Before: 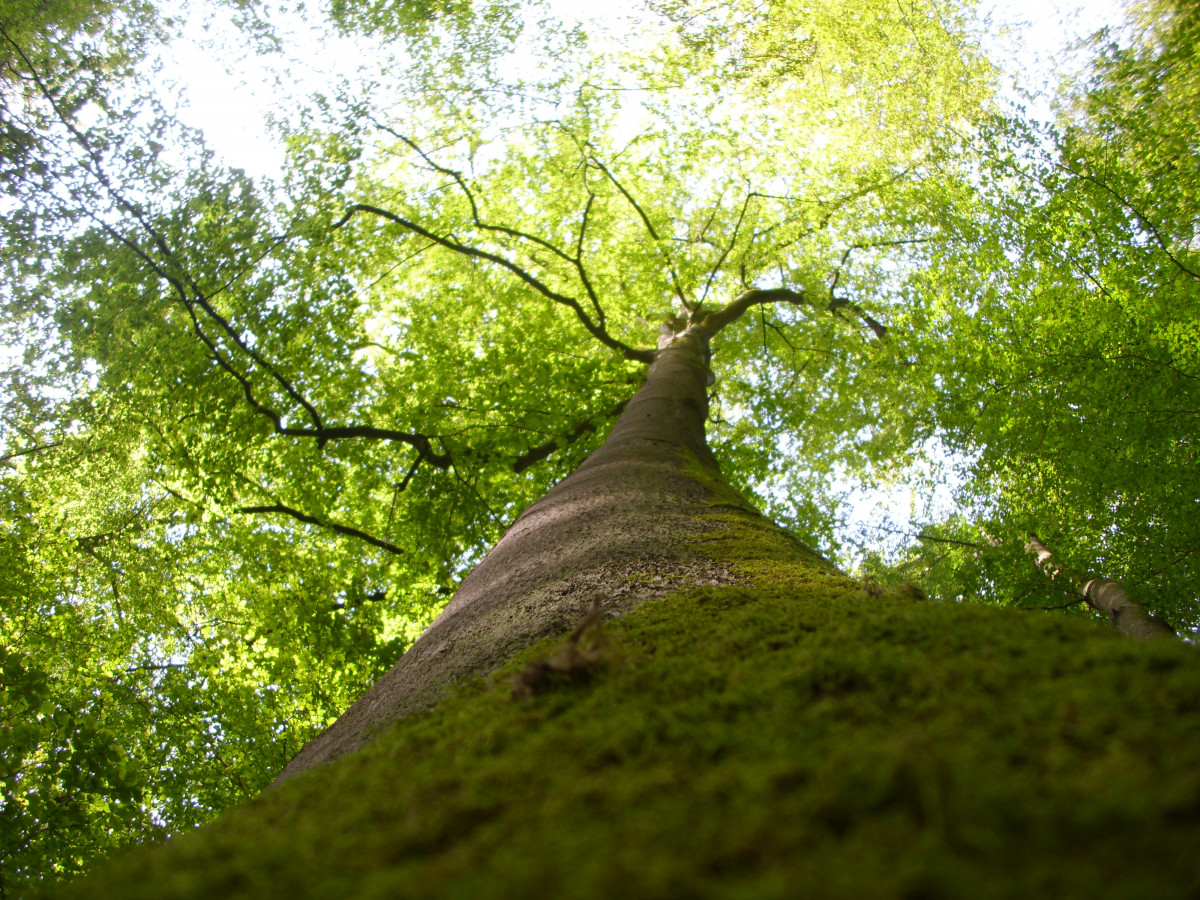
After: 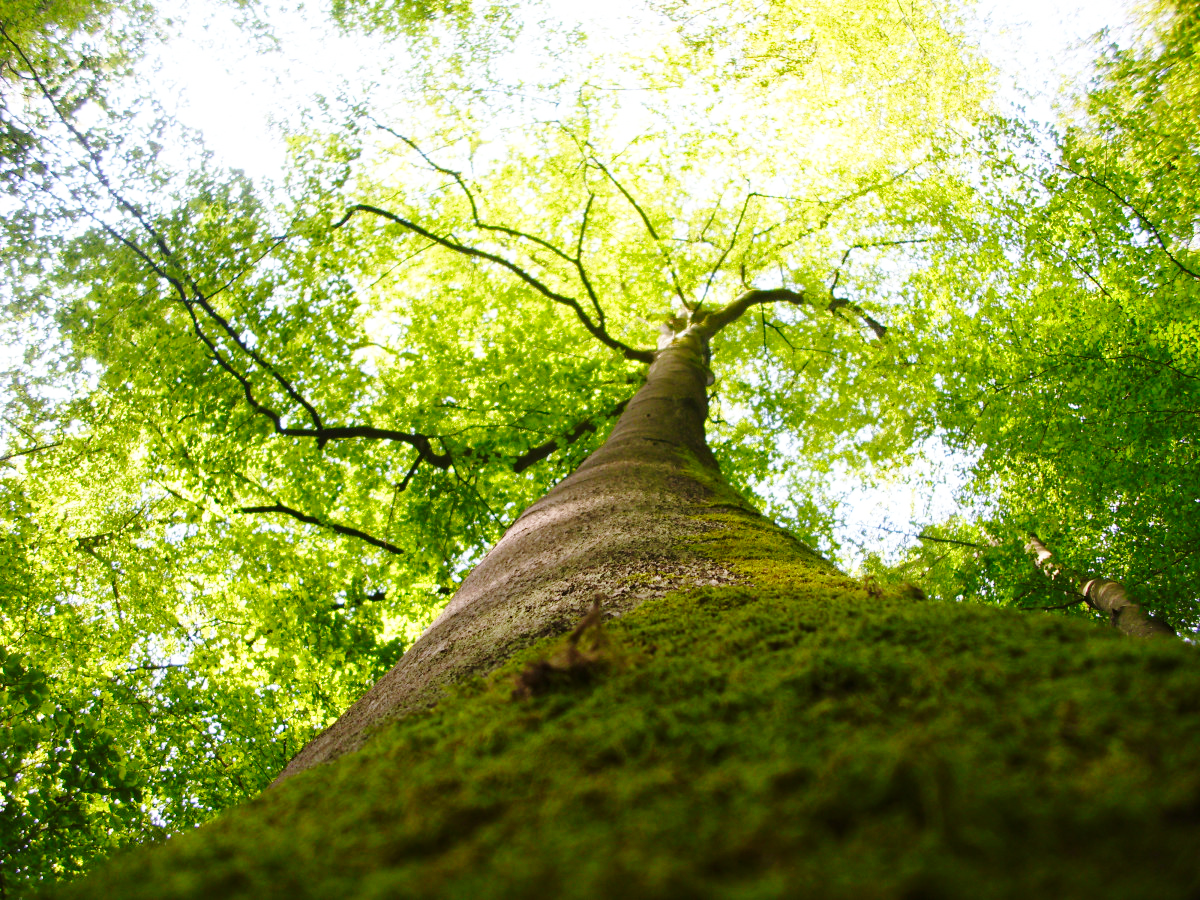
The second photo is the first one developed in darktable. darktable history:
base curve: curves: ch0 [(0, 0) (0.028, 0.03) (0.121, 0.232) (0.46, 0.748) (0.859, 0.968) (1, 1)], preserve colors none
haze removal: adaptive false
